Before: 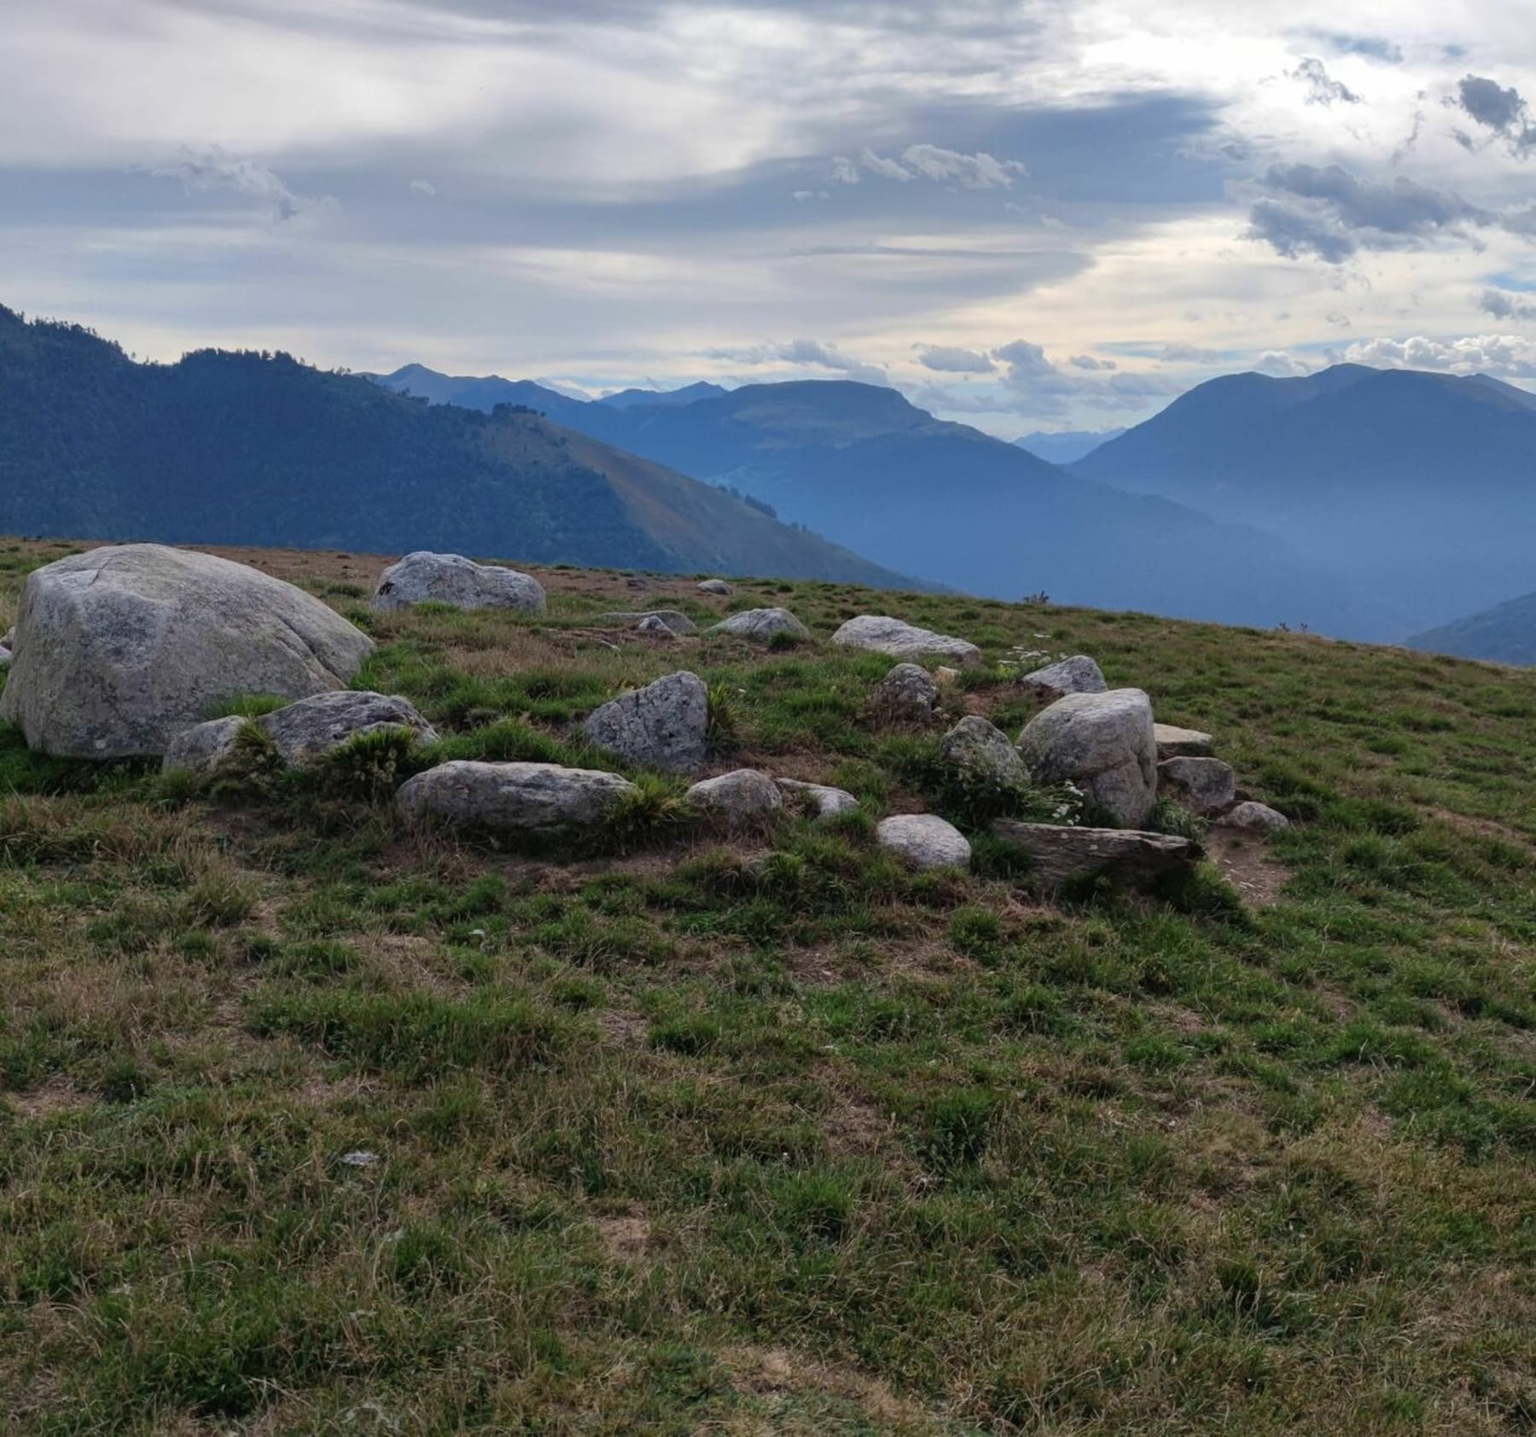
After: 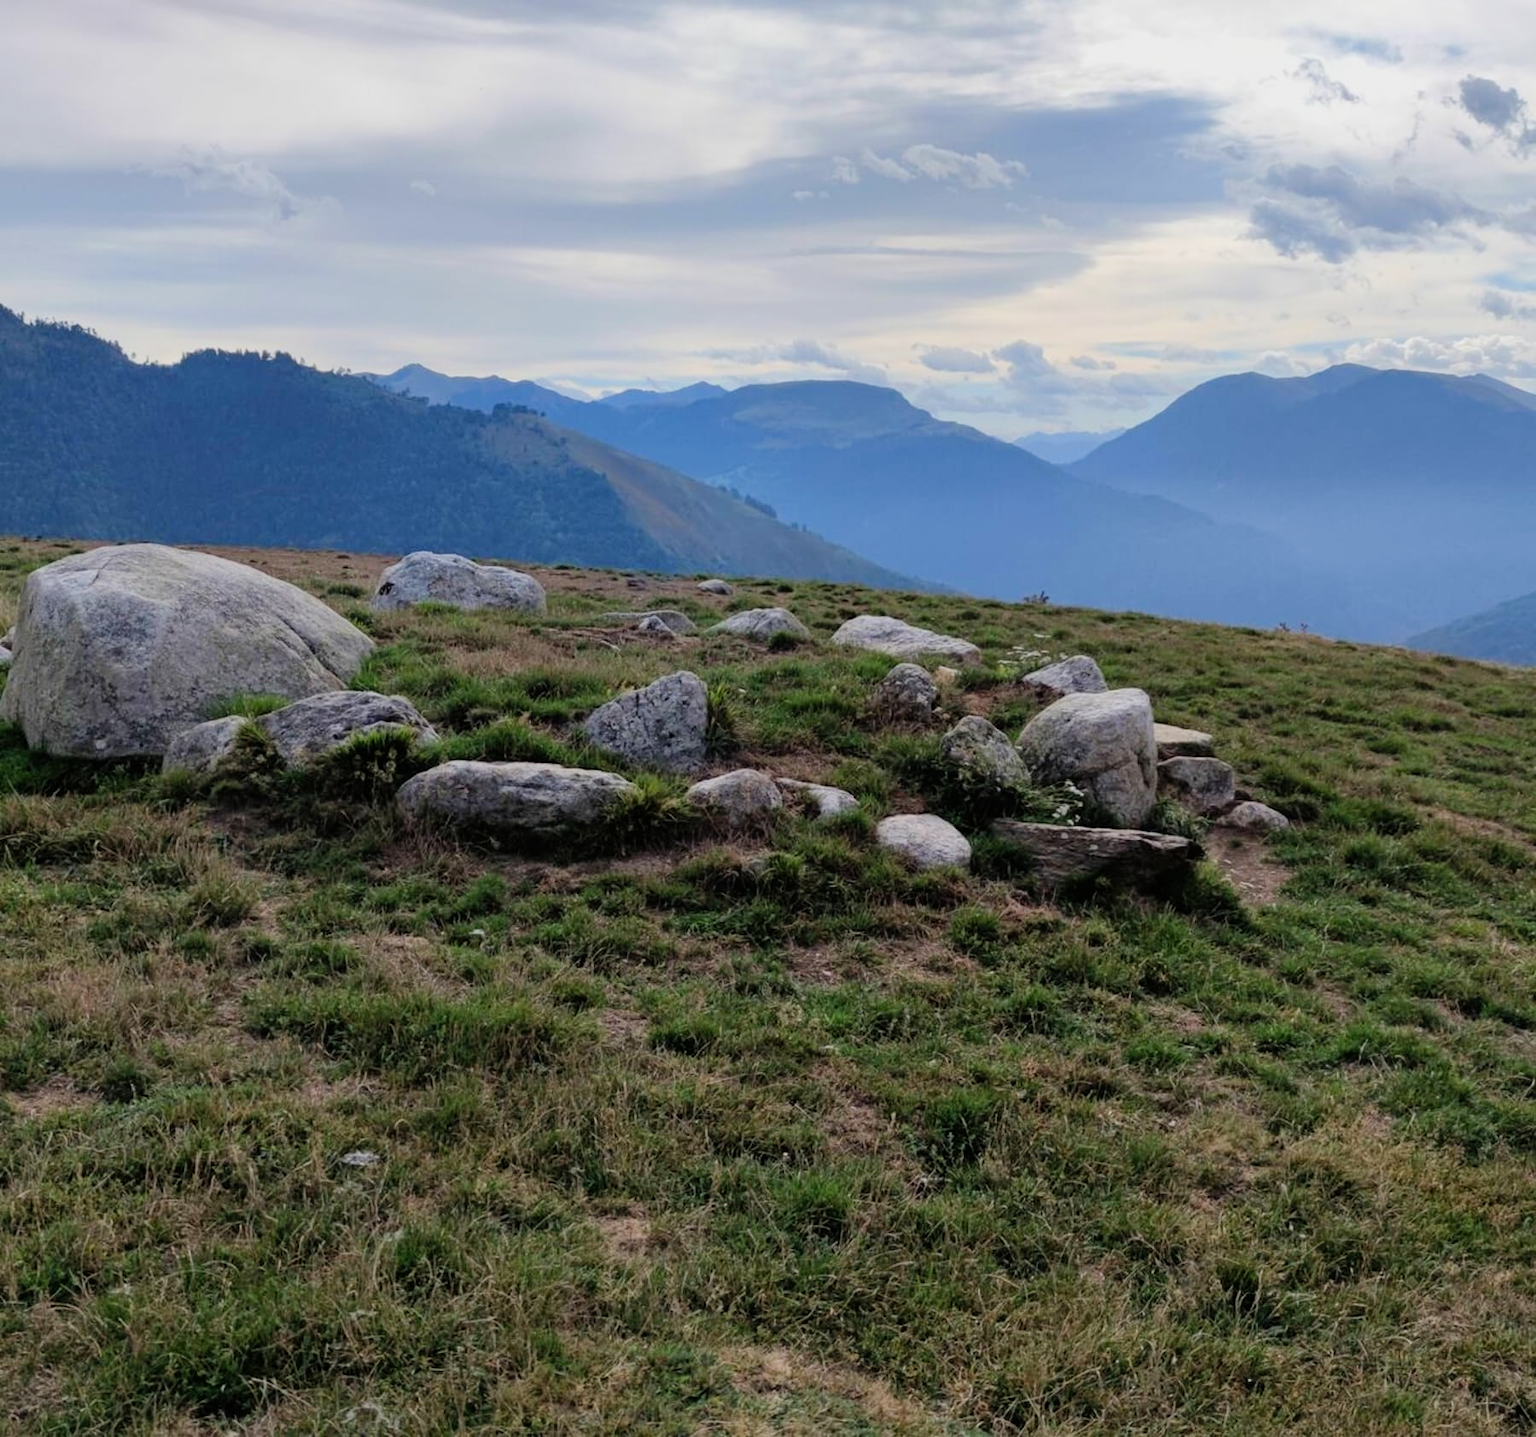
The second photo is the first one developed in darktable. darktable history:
filmic rgb: black relative exposure -7.65 EV, white relative exposure 4.56 EV, hardness 3.61
levels: levels [0, 0.435, 0.917]
exposure: compensate highlight preservation false
